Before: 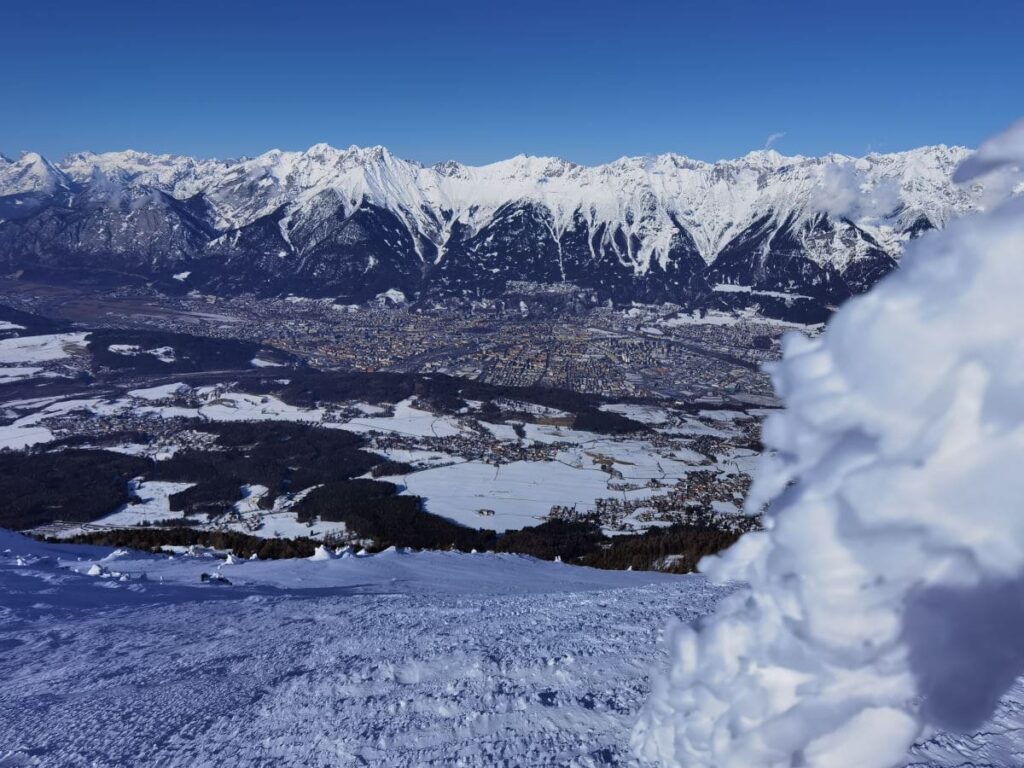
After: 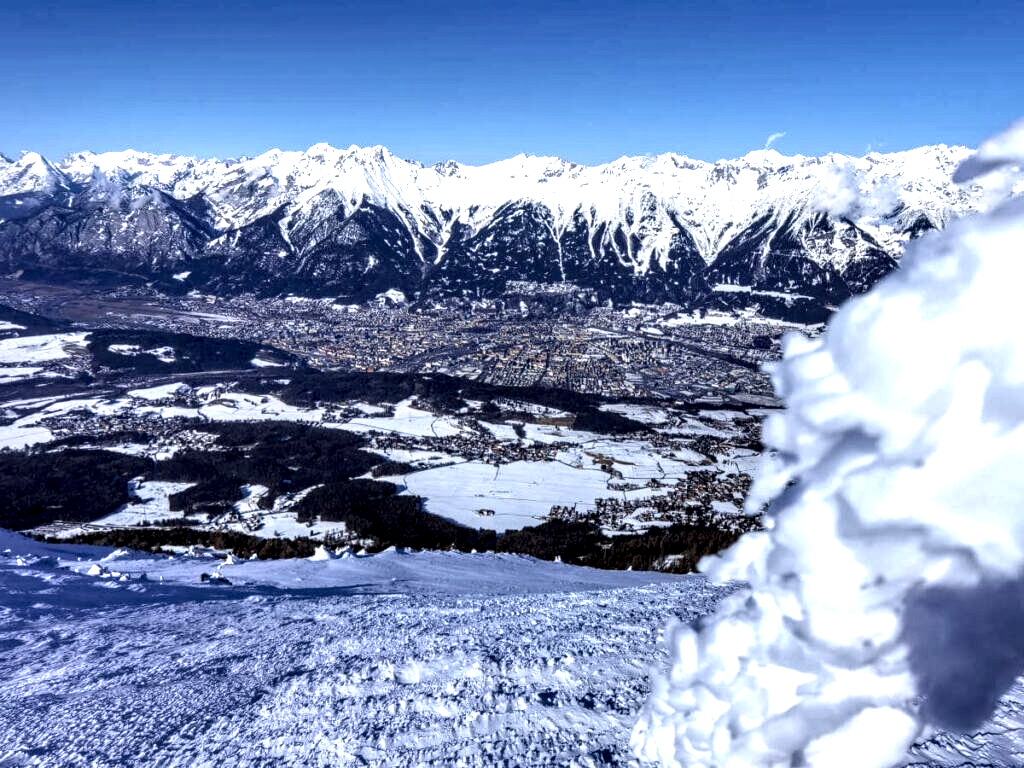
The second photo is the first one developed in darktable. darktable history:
exposure: black level correction 0, exposure 0.7 EV, compensate exposure bias true, compensate highlight preservation false
white balance: emerald 1
local contrast: detail 203%
